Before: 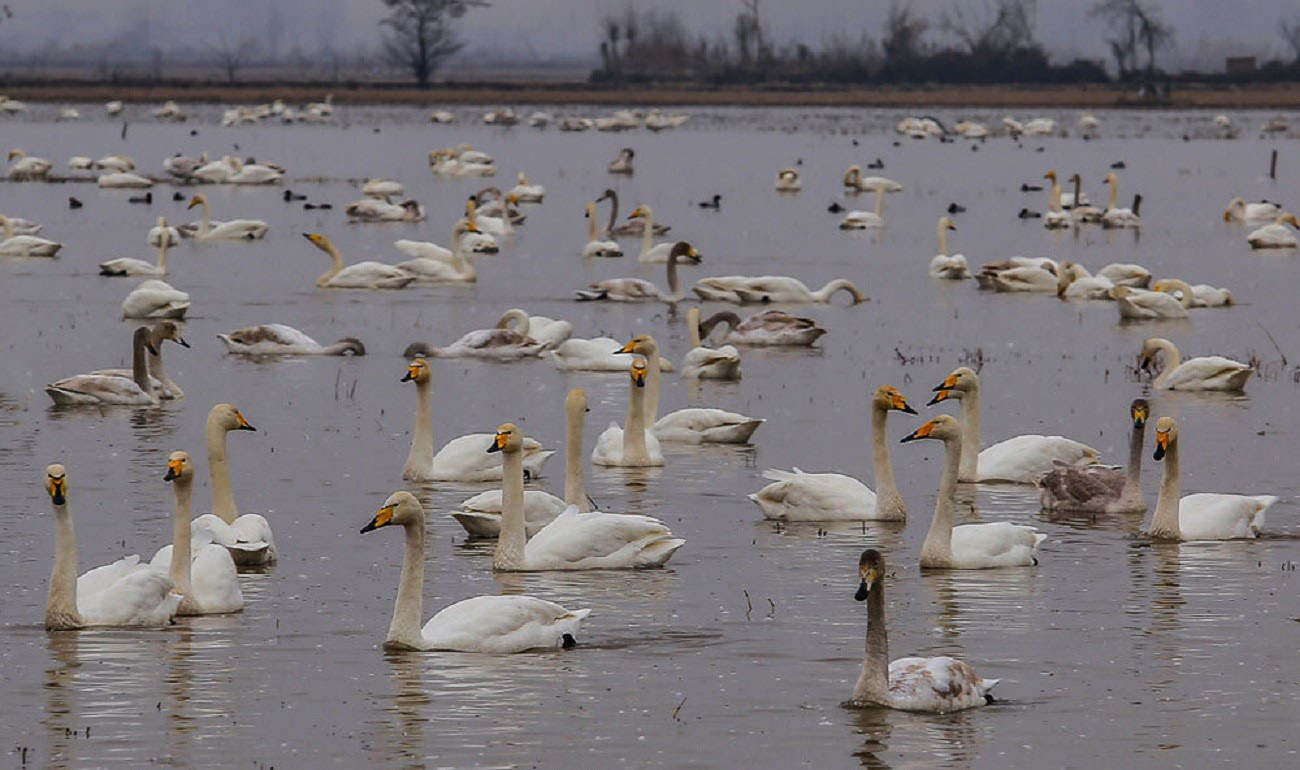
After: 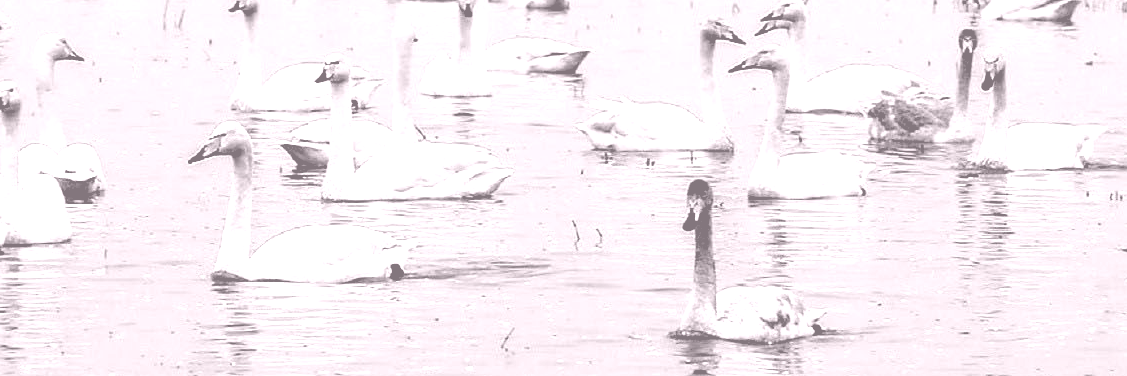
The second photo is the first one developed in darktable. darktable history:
crop and rotate: left 13.306%, top 48.129%, bottom 2.928%
contrast brightness saturation: contrast 0.22, brightness -0.19, saturation 0.24
rgb levels: levels [[0.027, 0.429, 0.996], [0, 0.5, 1], [0, 0.5, 1]]
colorize: hue 25.2°, saturation 83%, source mix 82%, lightness 79%, version 1
